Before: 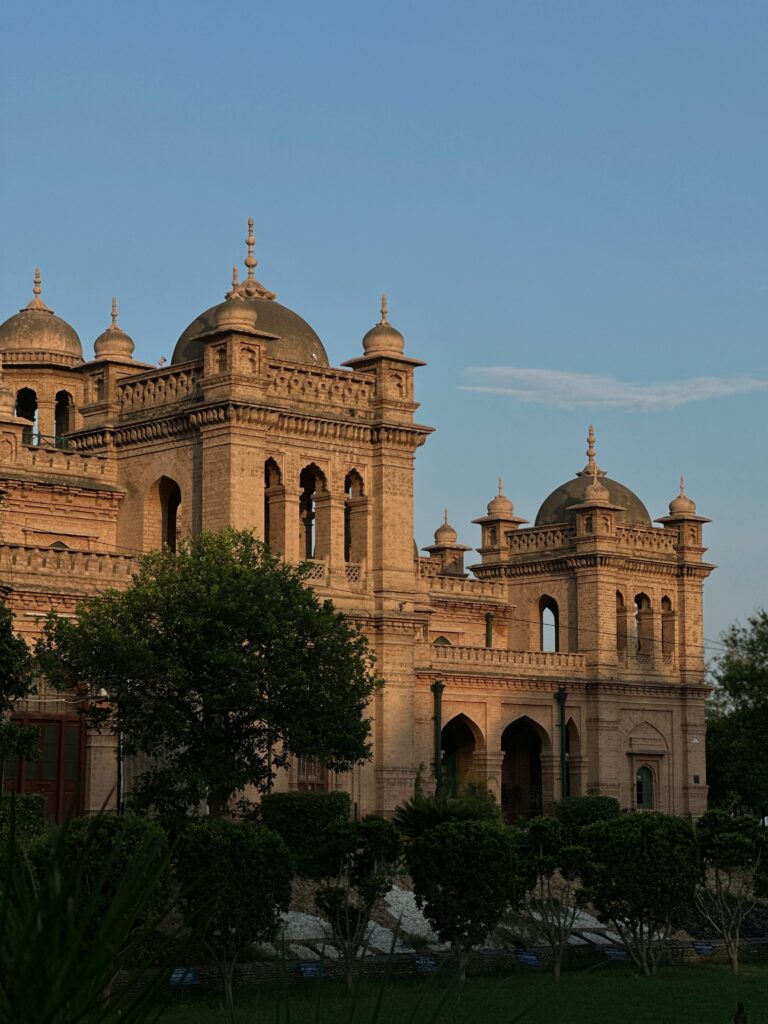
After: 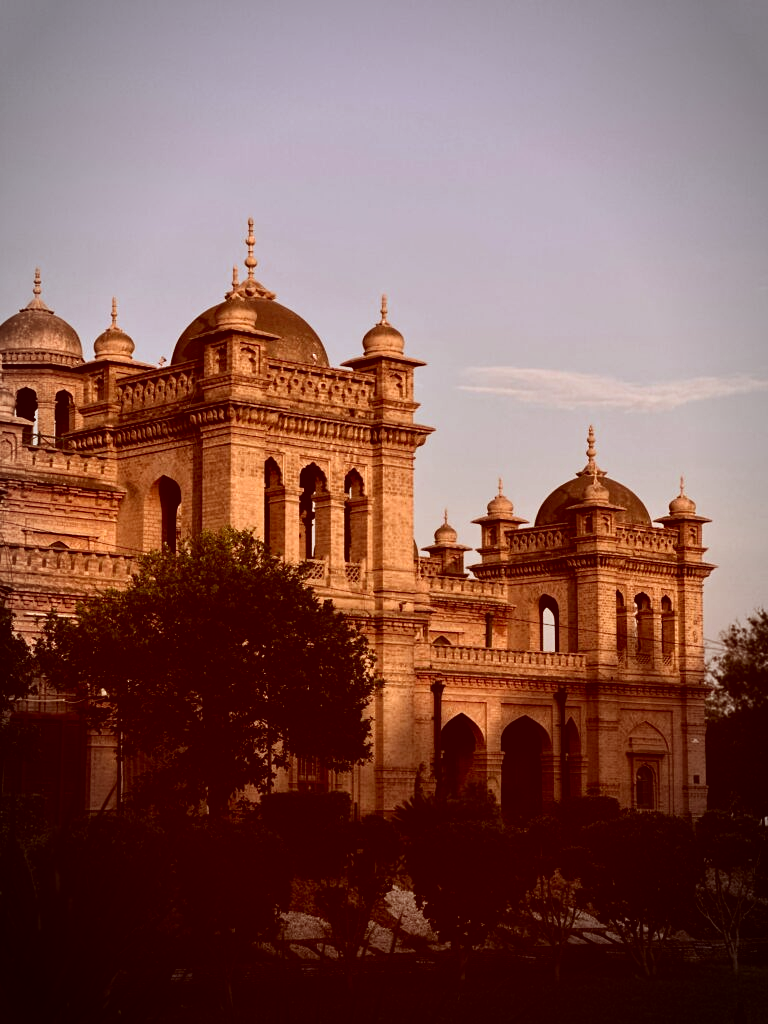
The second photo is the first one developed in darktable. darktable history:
tone equalizer: -8 EV -0.787 EV, -7 EV -0.697 EV, -6 EV -0.606 EV, -5 EV -0.4 EV, -3 EV 0.398 EV, -2 EV 0.6 EV, -1 EV 0.688 EV, +0 EV 0.778 EV, edges refinement/feathering 500, mask exposure compensation -1.57 EV, preserve details no
vignetting: automatic ratio true
color correction: highlights a* 9.46, highlights b* 9.02, shadows a* 39.75, shadows b* 39.35, saturation 0.818
shadows and highlights: shadows 0.413, highlights 38.63
